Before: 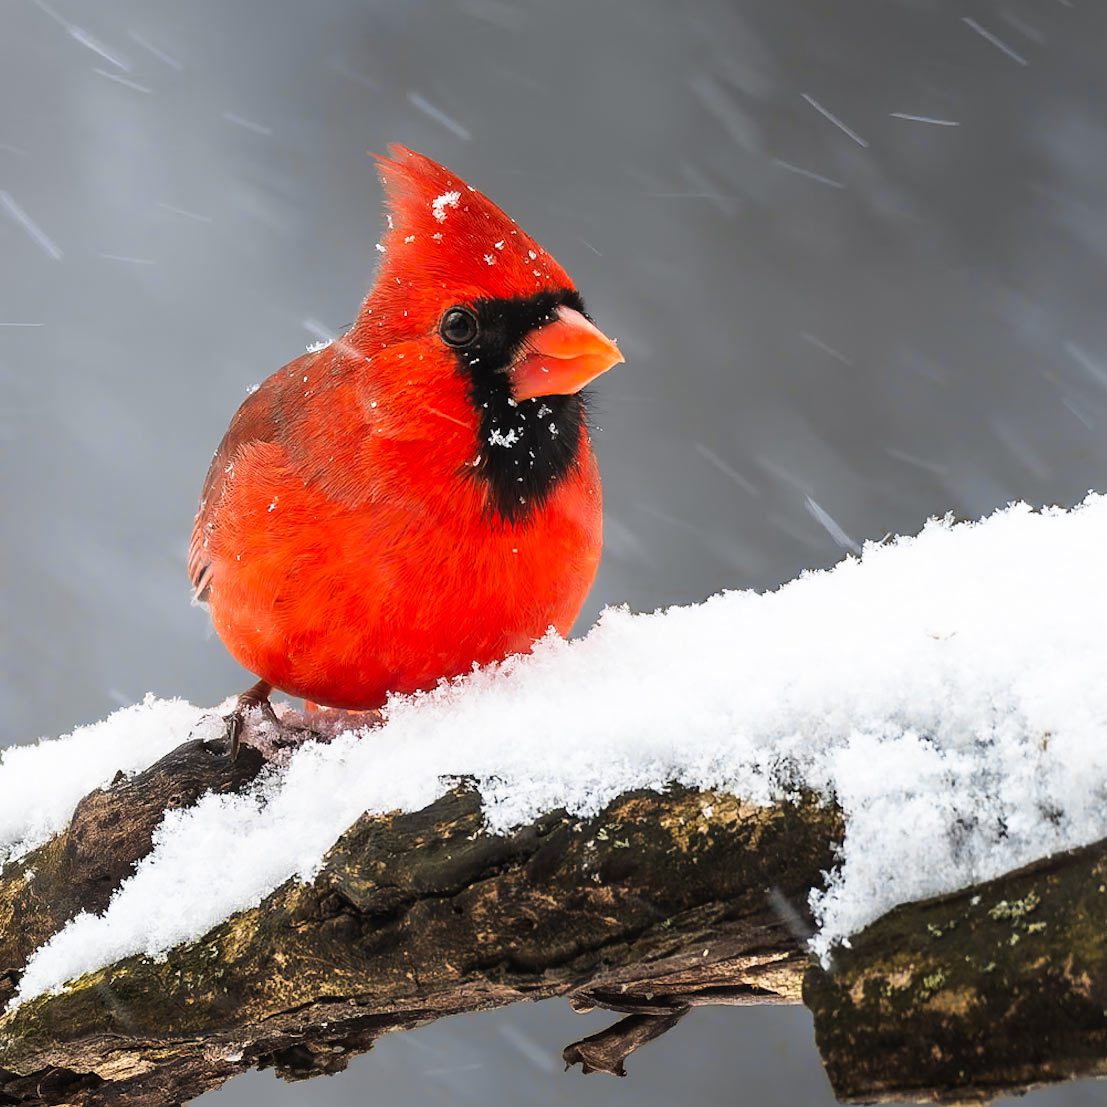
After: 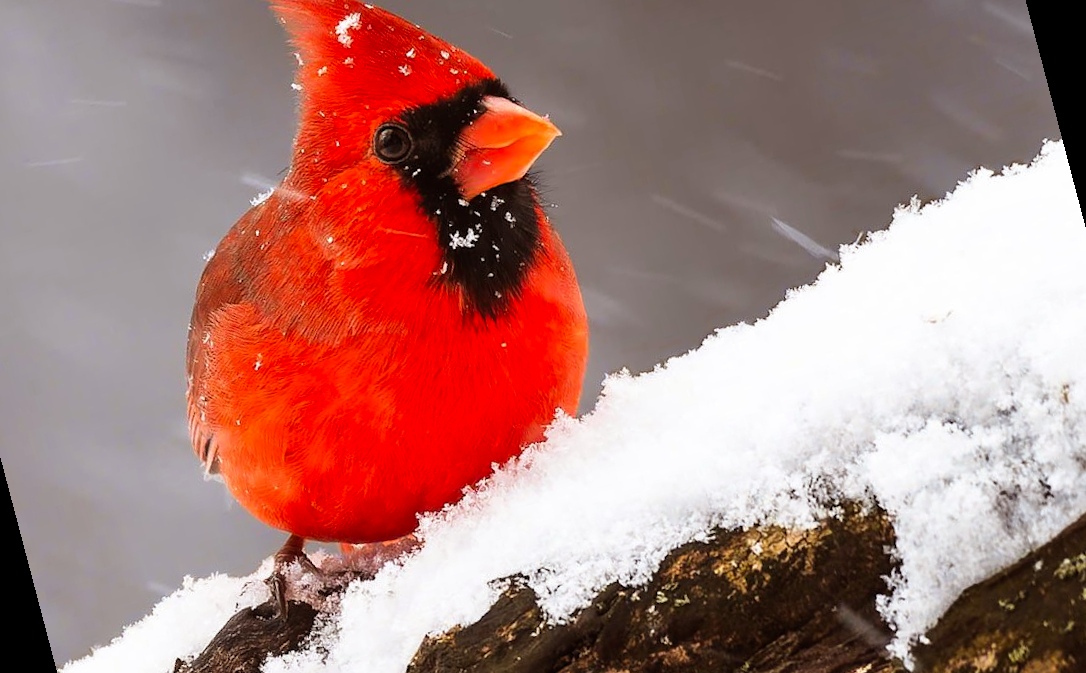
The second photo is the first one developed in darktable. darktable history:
rotate and perspective: rotation -14.8°, crop left 0.1, crop right 0.903, crop top 0.25, crop bottom 0.748
rgb levels: mode RGB, independent channels, levels [[0, 0.5, 1], [0, 0.521, 1], [0, 0.536, 1]]
